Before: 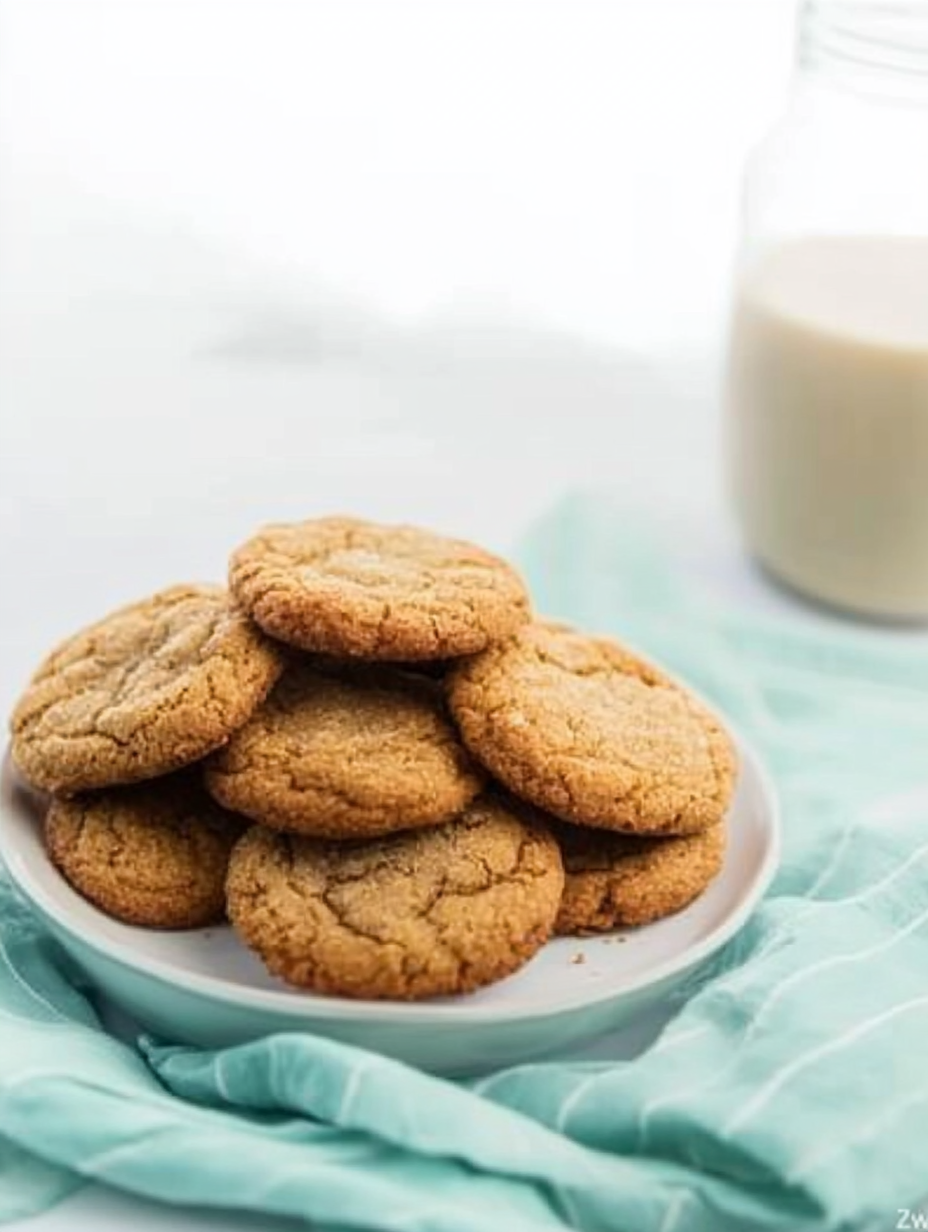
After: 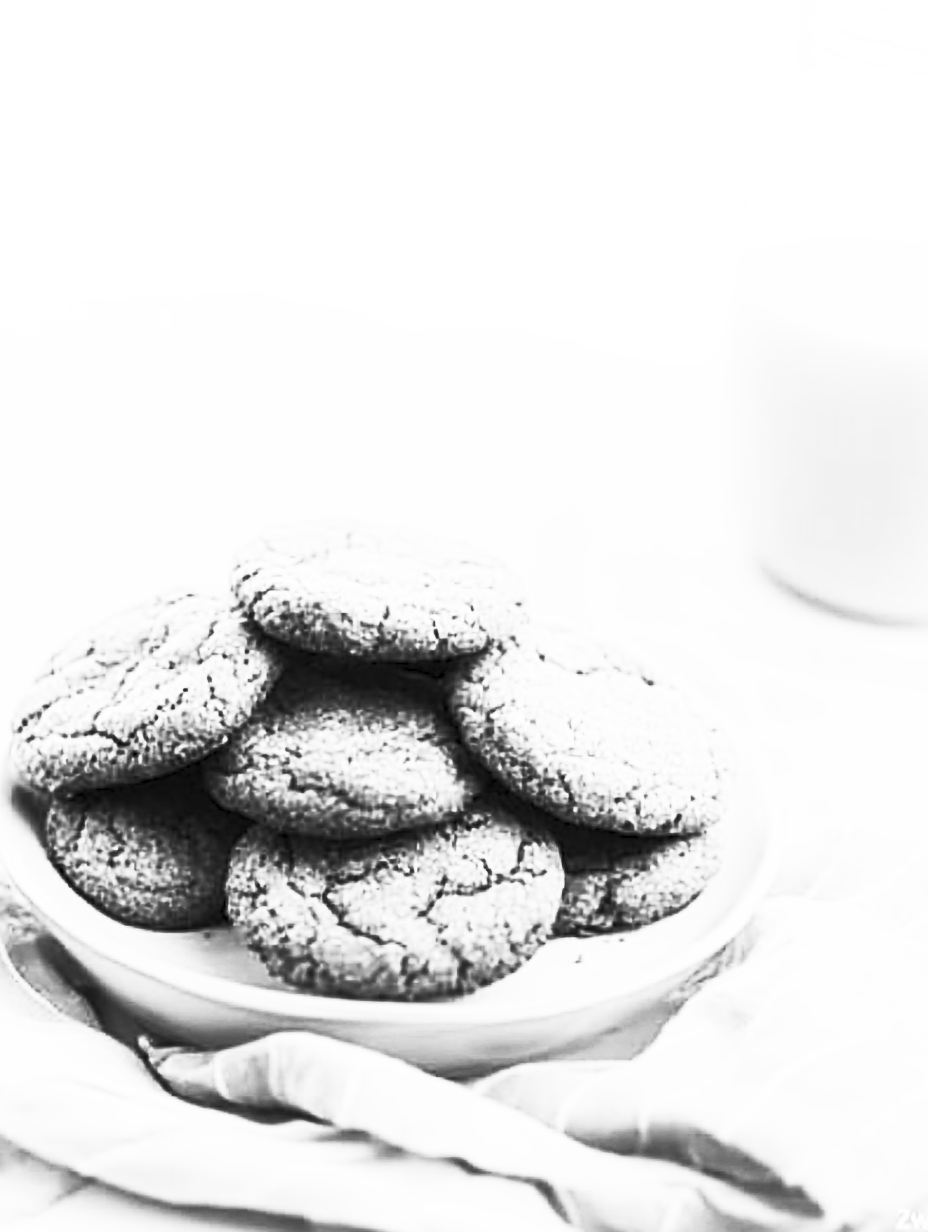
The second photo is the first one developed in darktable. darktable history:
contrast brightness saturation: contrast 0.849, brightness 0.591, saturation 0.592
sharpen: radius 3.1
color zones: curves: ch1 [(0, -0.014) (0.143, -0.013) (0.286, -0.013) (0.429, -0.016) (0.571, -0.019) (0.714, -0.015) (0.857, 0.002) (1, -0.014)]
